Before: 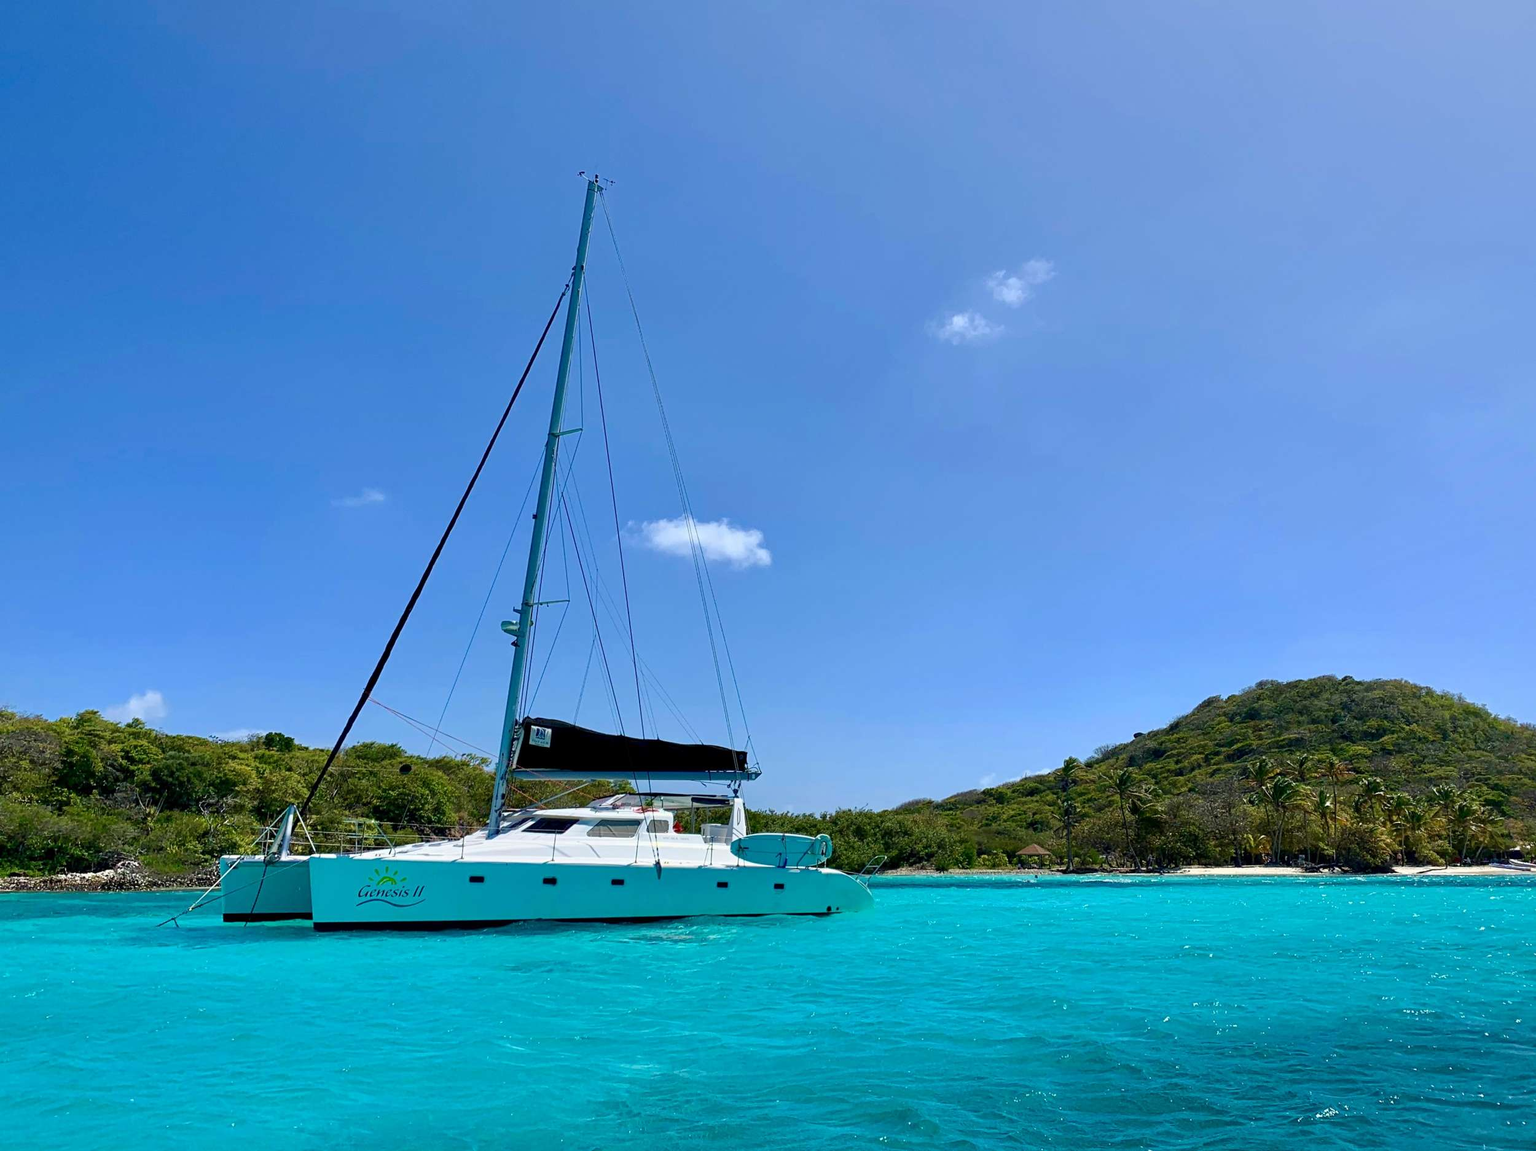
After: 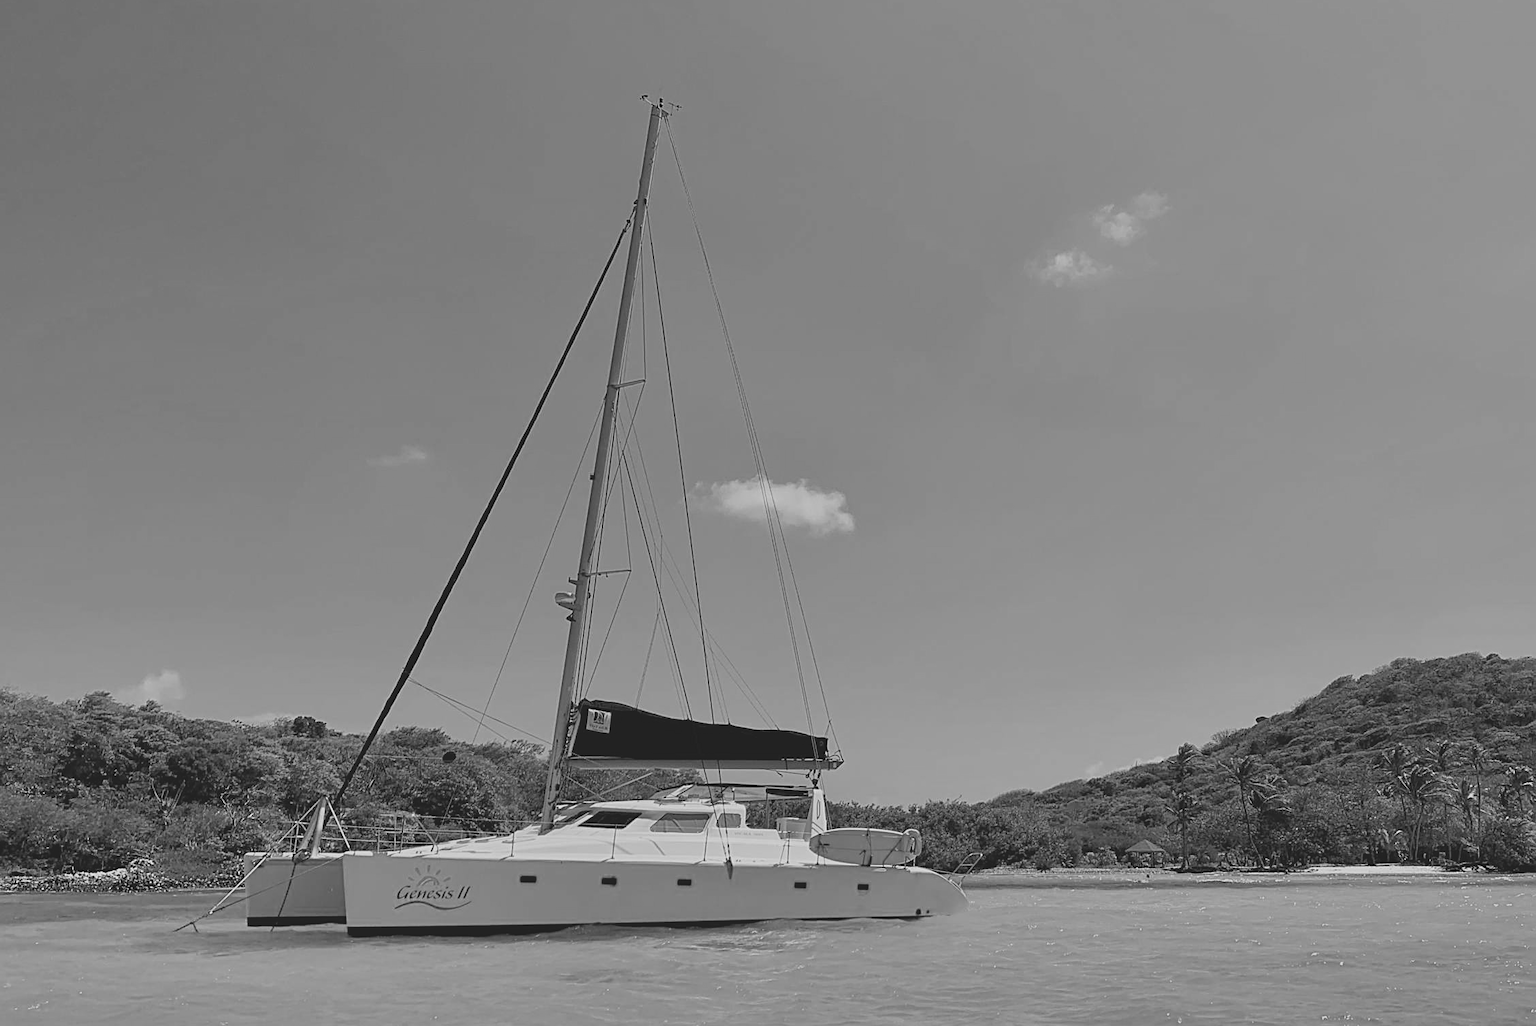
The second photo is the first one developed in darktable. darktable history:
exposure: exposure 0.02 EV, compensate highlight preservation false
crop: top 7.49%, right 9.717%, bottom 11.943%
contrast brightness saturation: contrast -0.26, saturation -0.43
monochrome: on, module defaults
color balance rgb: shadows lift › chroma 1%, shadows lift › hue 113°, highlights gain › chroma 0.2%, highlights gain › hue 333°, perceptual saturation grading › global saturation 20%, perceptual saturation grading › highlights -50%, perceptual saturation grading › shadows 25%, contrast -10%
tone equalizer: on, module defaults
sharpen: on, module defaults
